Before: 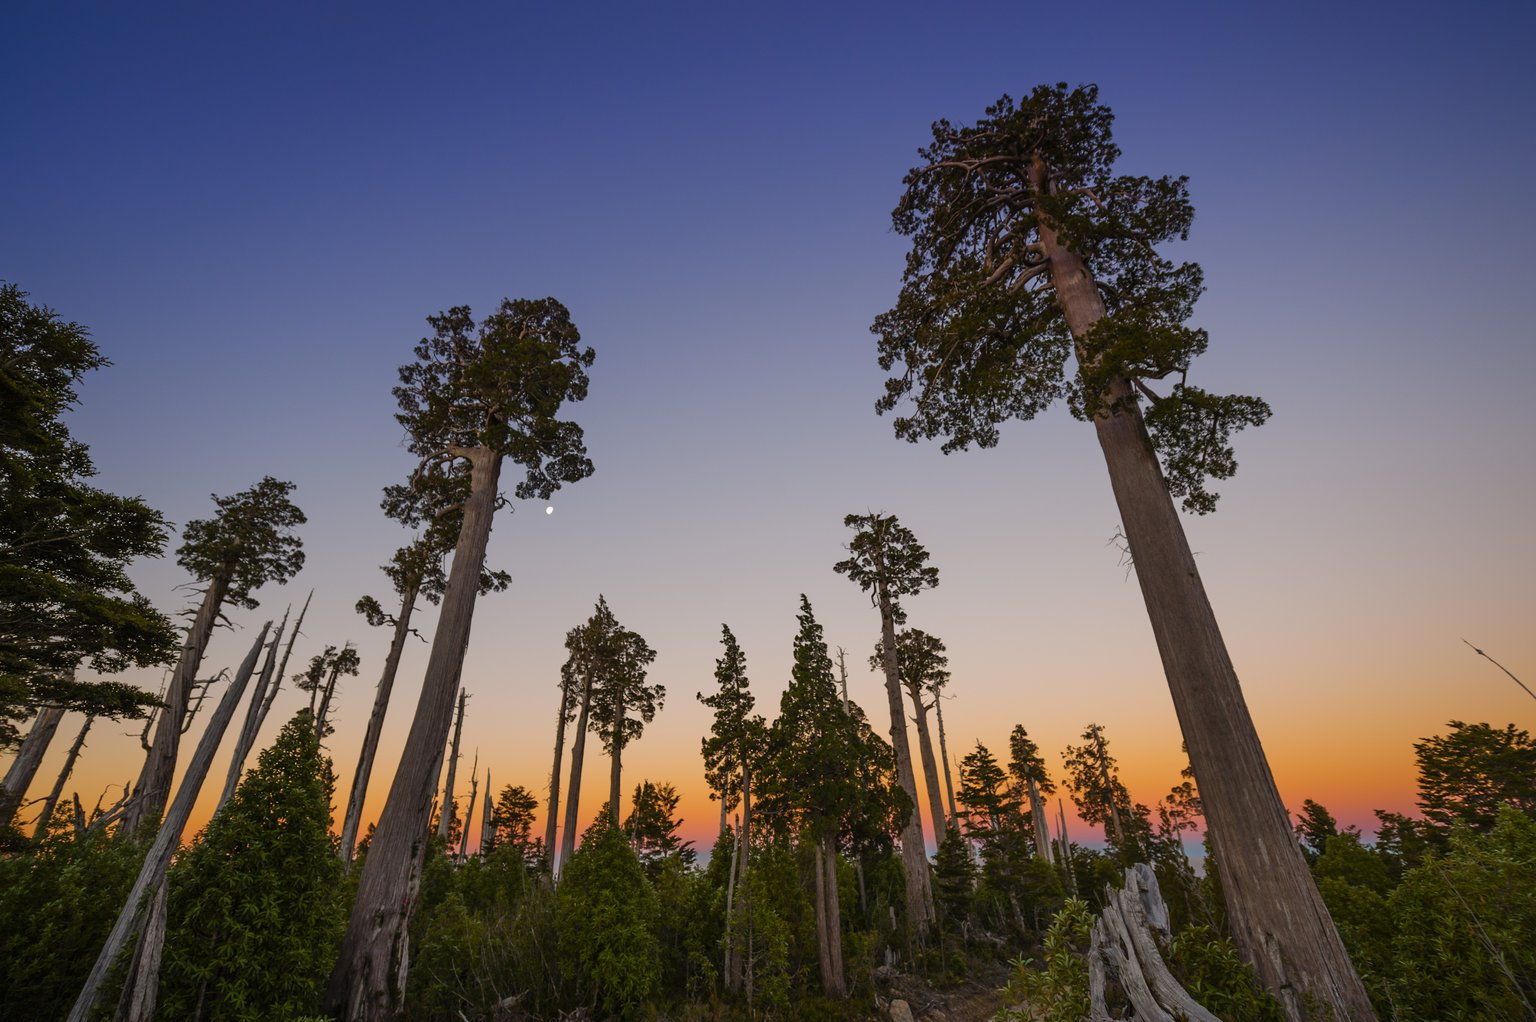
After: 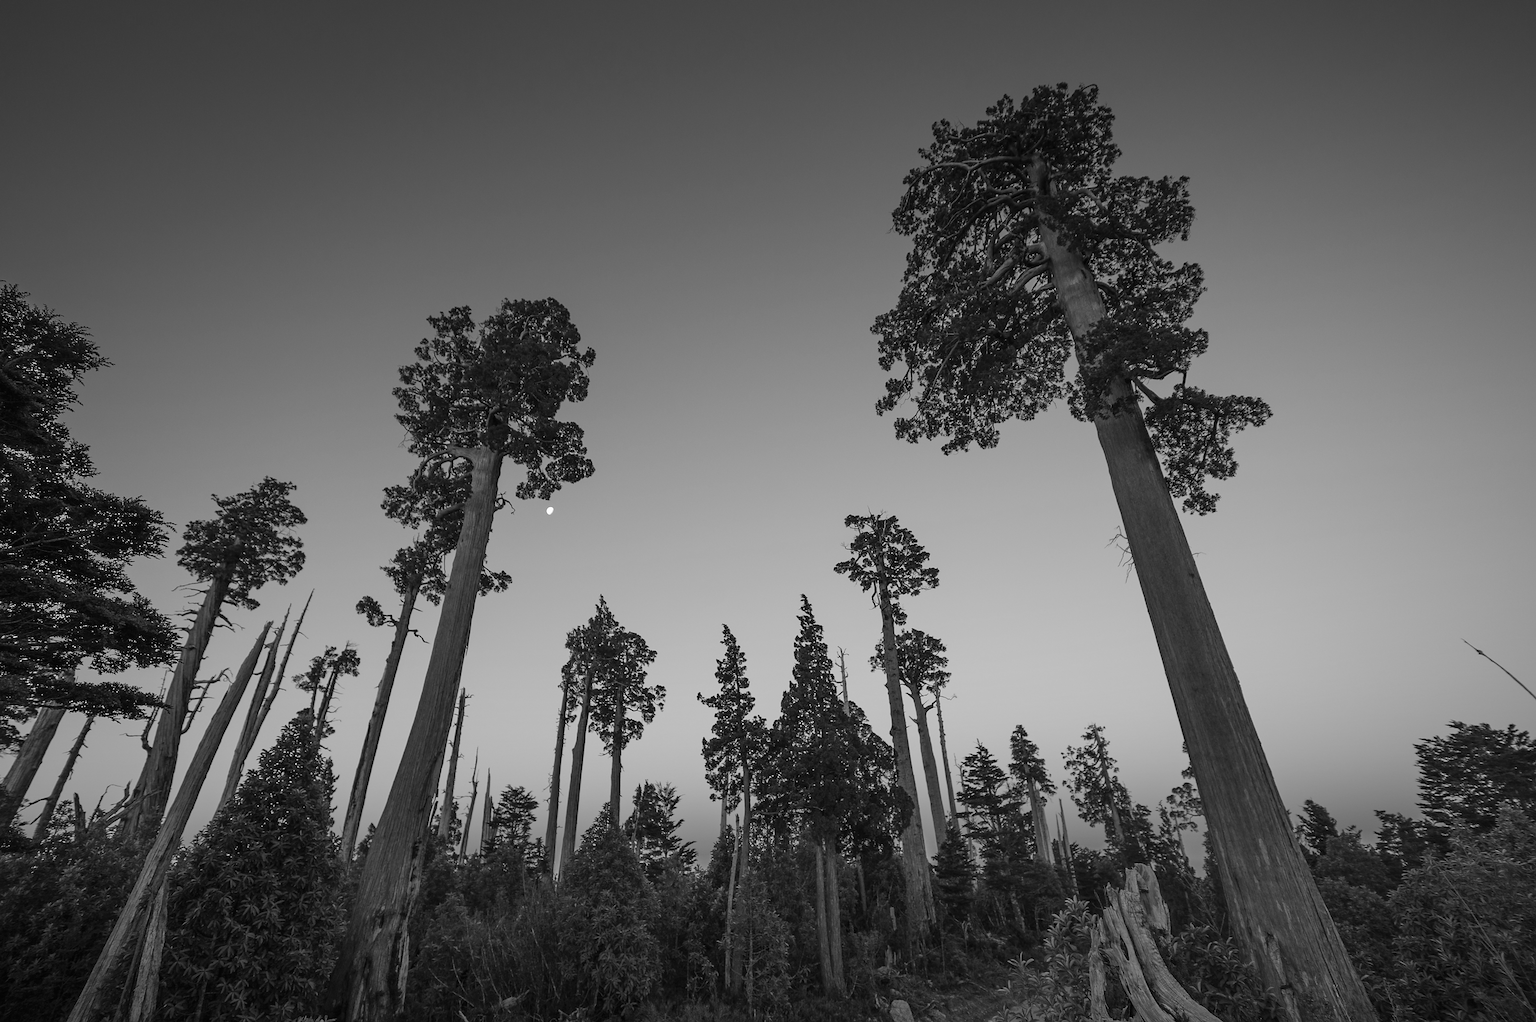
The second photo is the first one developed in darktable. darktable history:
monochrome: on, module defaults
sharpen: radius 1.4, amount 1.25, threshold 0.7
